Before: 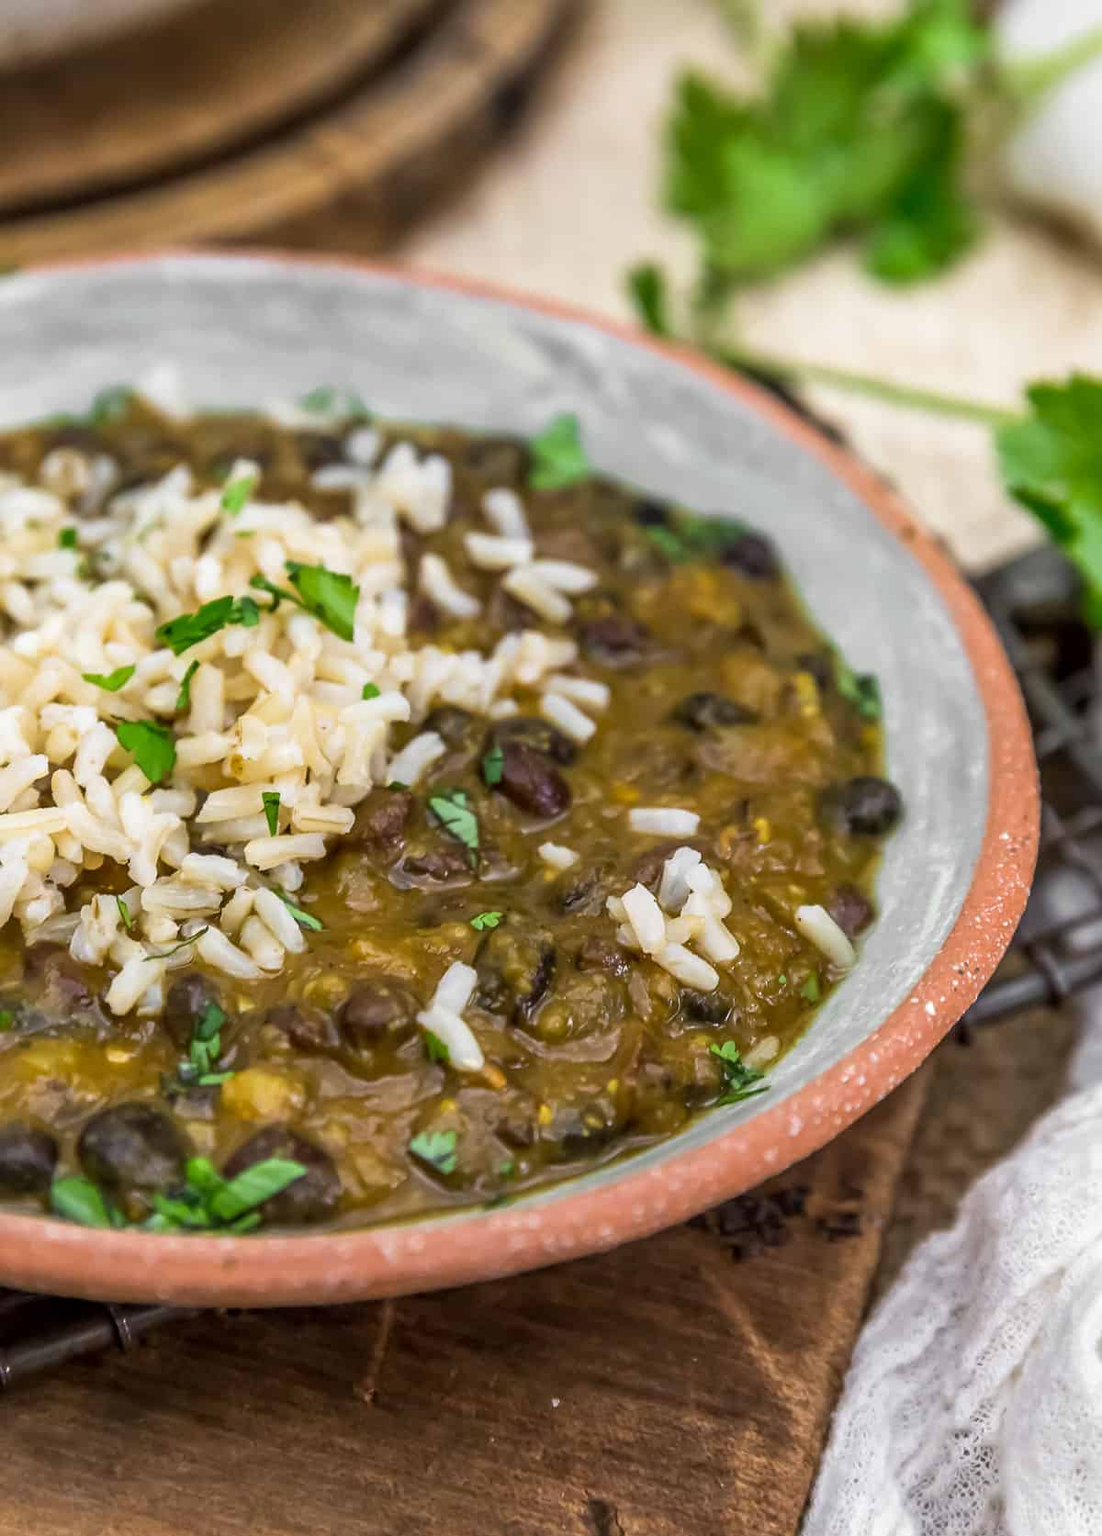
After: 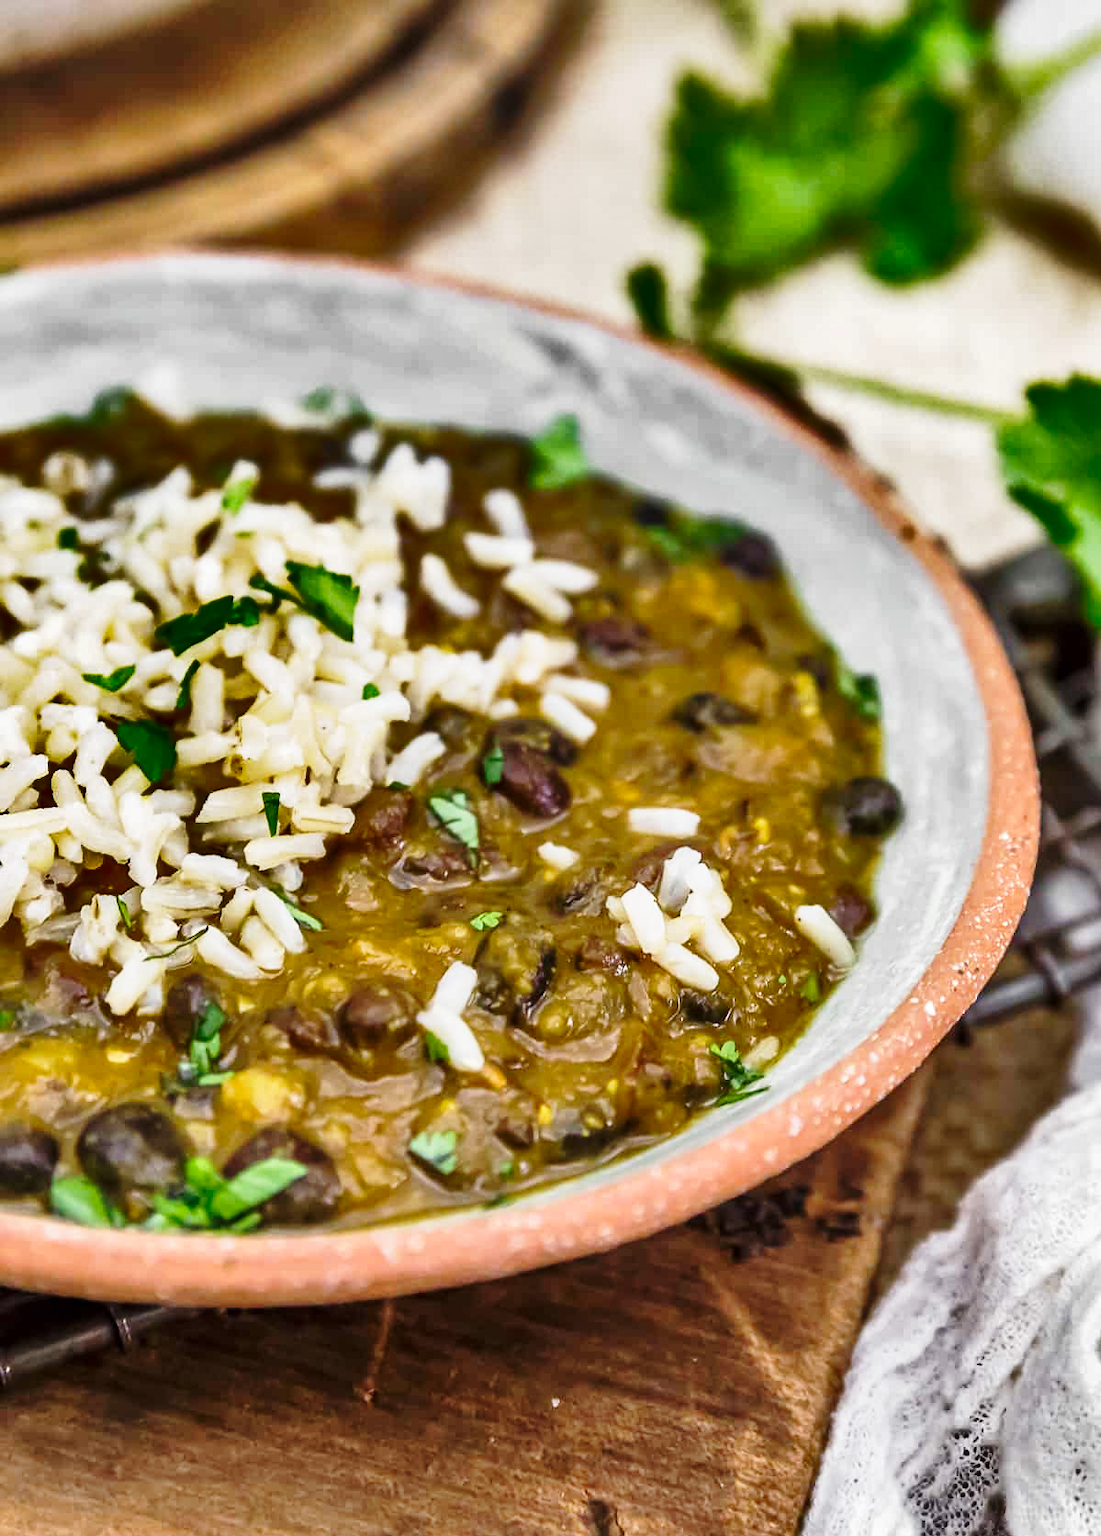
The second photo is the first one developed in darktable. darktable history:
base curve: curves: ch0 [(0, 0) (0.028, 0.03) (0.121, 0.232) (0.46, 0.748) (0.859, 0.968) (1, 1)], preserve colors none
shadows and highlights: shadows 20.91, highlights -82.73, soften with gaussian
